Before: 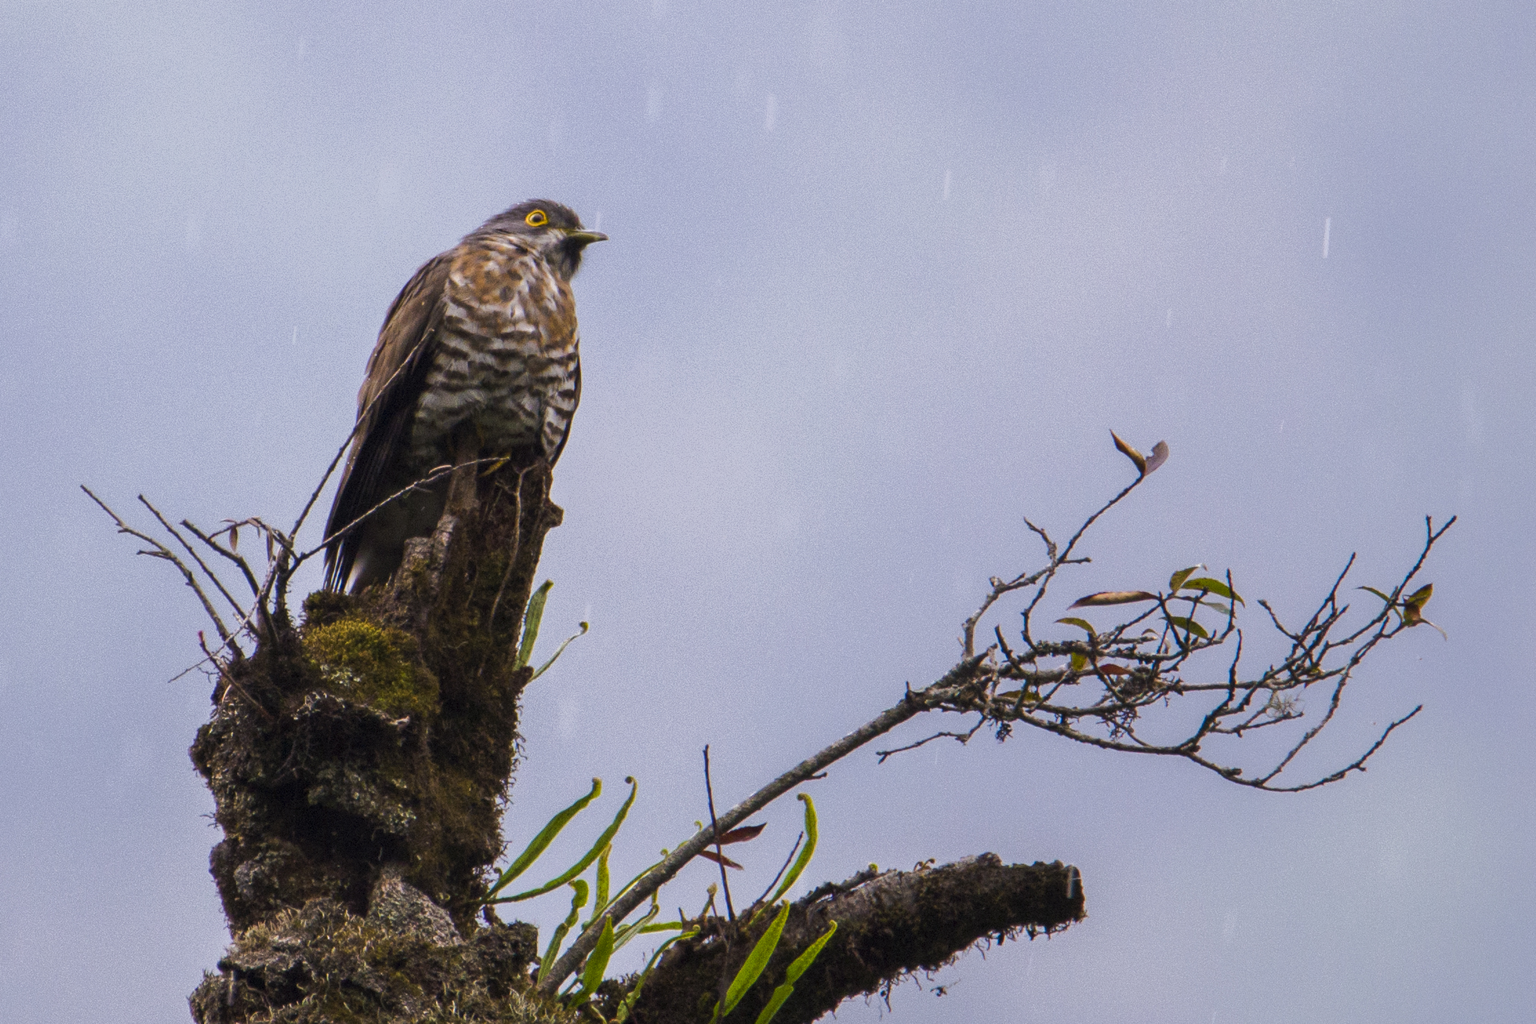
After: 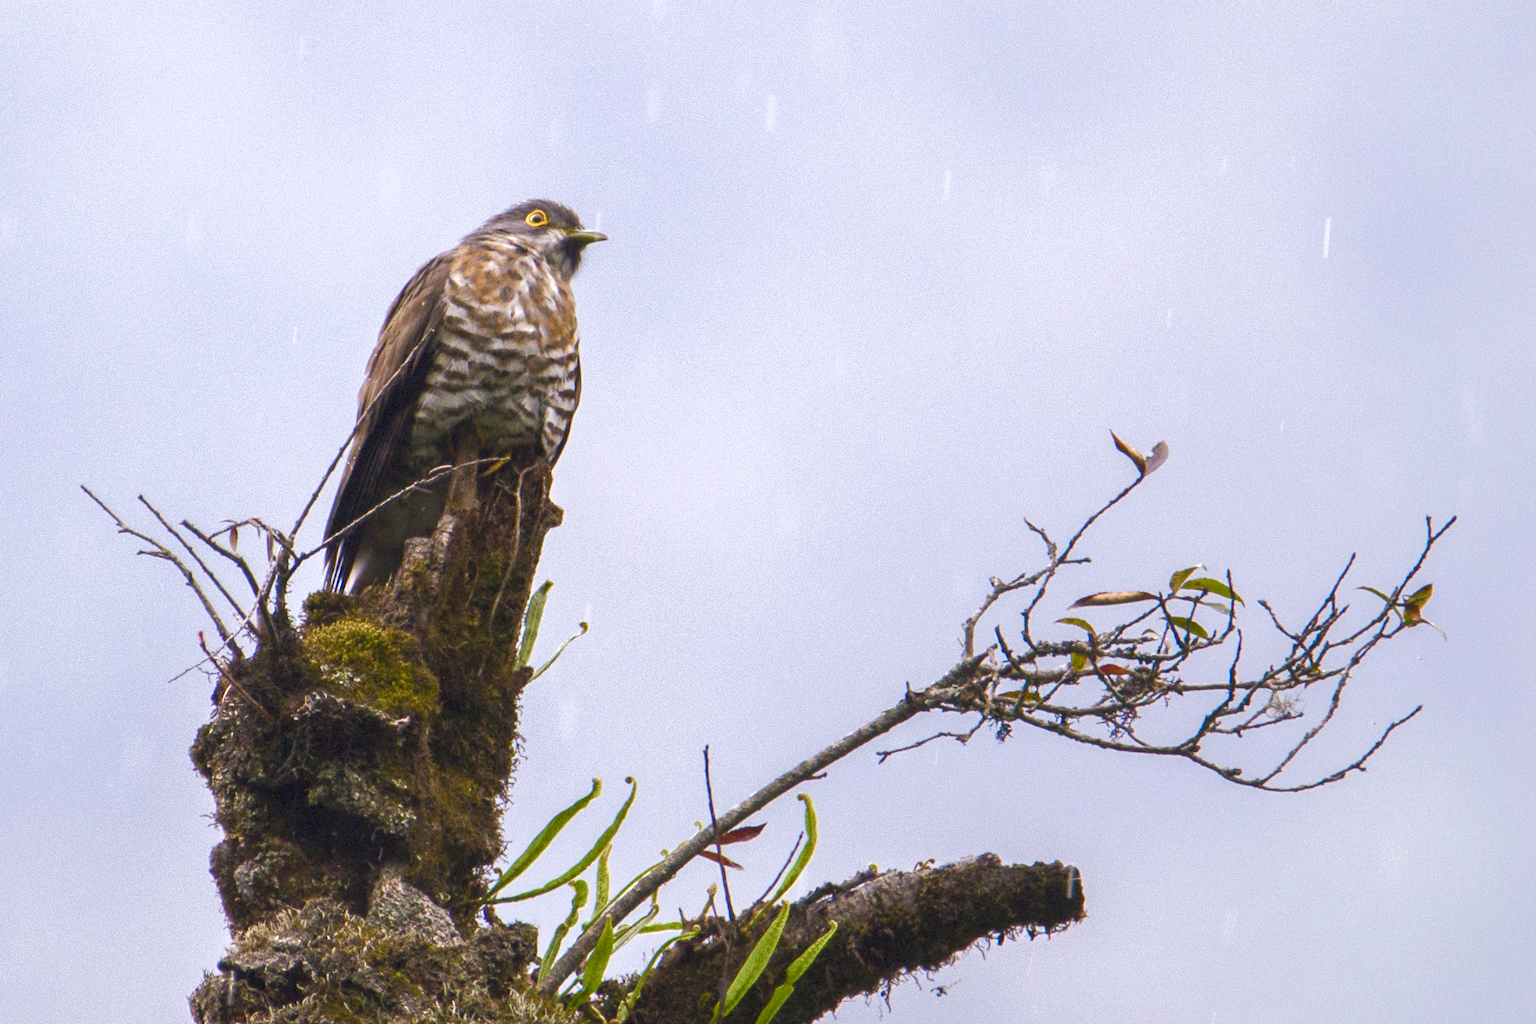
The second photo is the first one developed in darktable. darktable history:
color balance rgb: shadows lift › chroma 1%, shadows lift › hue 113°, highlights gain › chroma 0.2%, highlights gain › hue 333°, perceptual saturation grading › global saturation 20%, perceptual saturation grading › highlights -50%, perceptual saturation grading › shadows 25%, contrast -10%
exposure: black level correction 0, exposure 0.9 EV, compensate highlight preservation false
